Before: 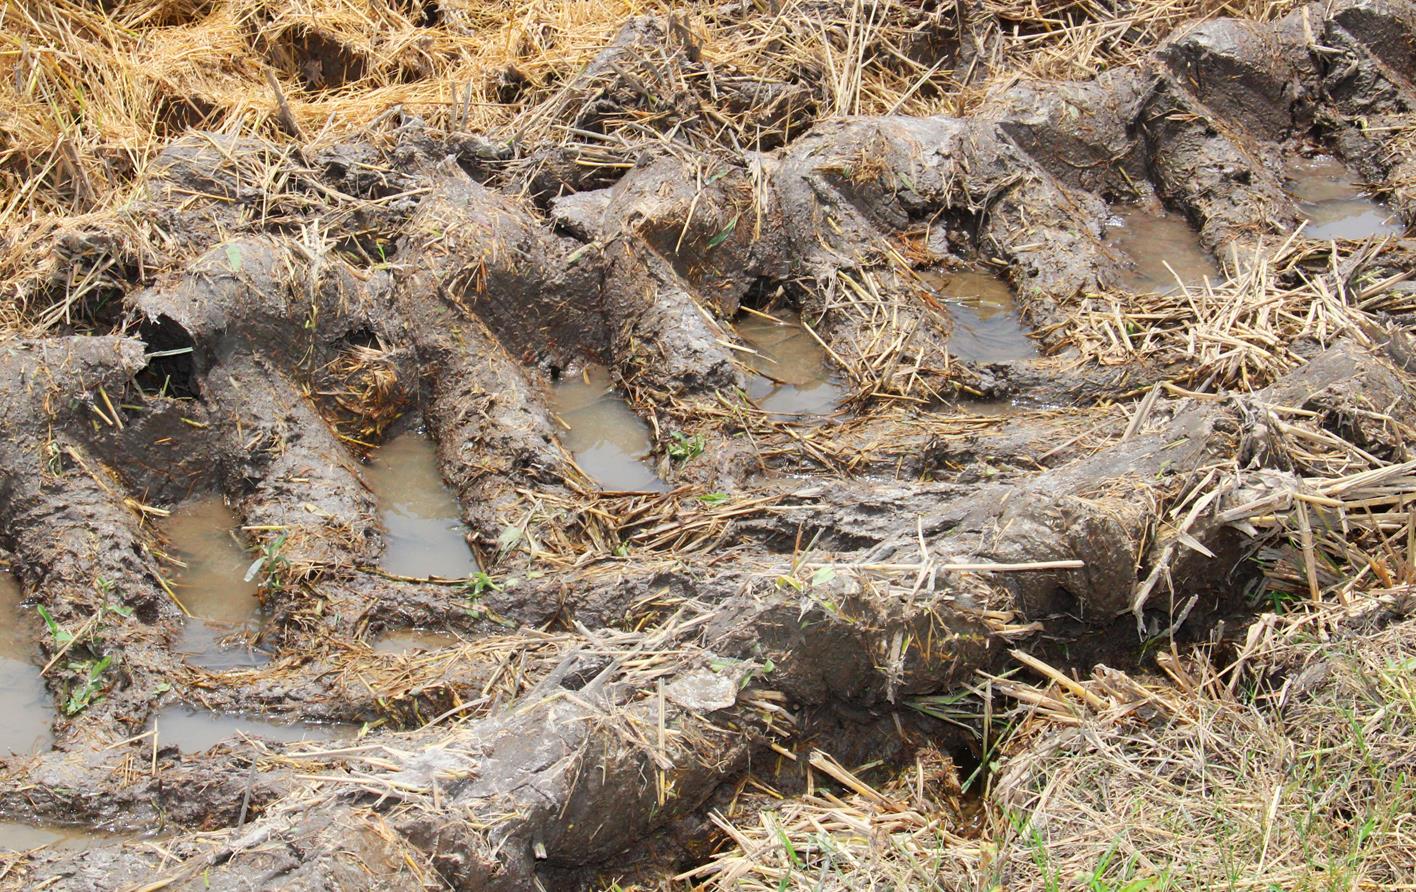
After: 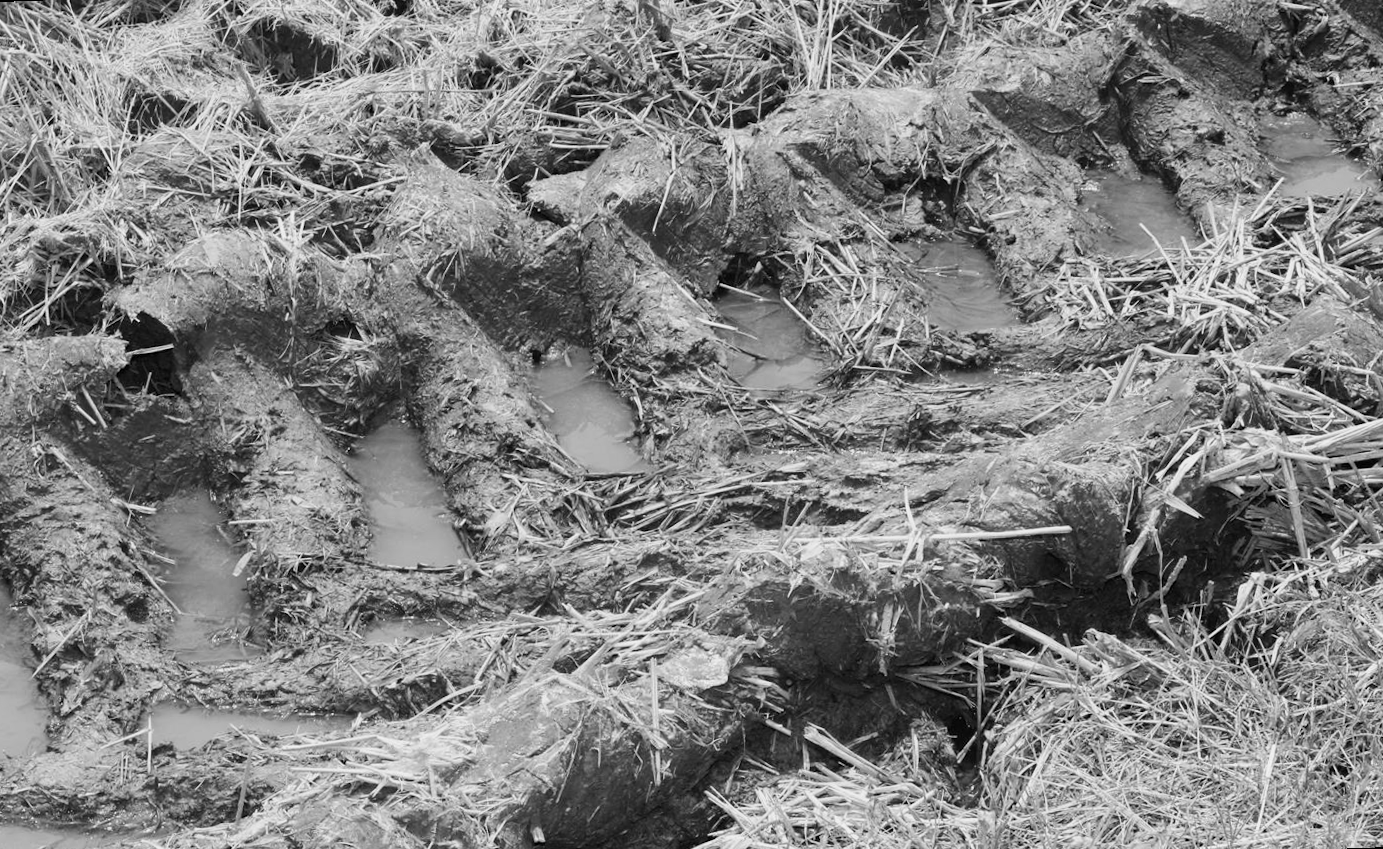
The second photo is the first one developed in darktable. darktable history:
contrast brightness saturation: contrast 0.11, saturation -0.17
rotate and perspective: rotation -2°, crop left 0.022, crop right 0.978, crop top 0.049, crop bottom 0.951
monochrome: a -71.75, b 75.82
